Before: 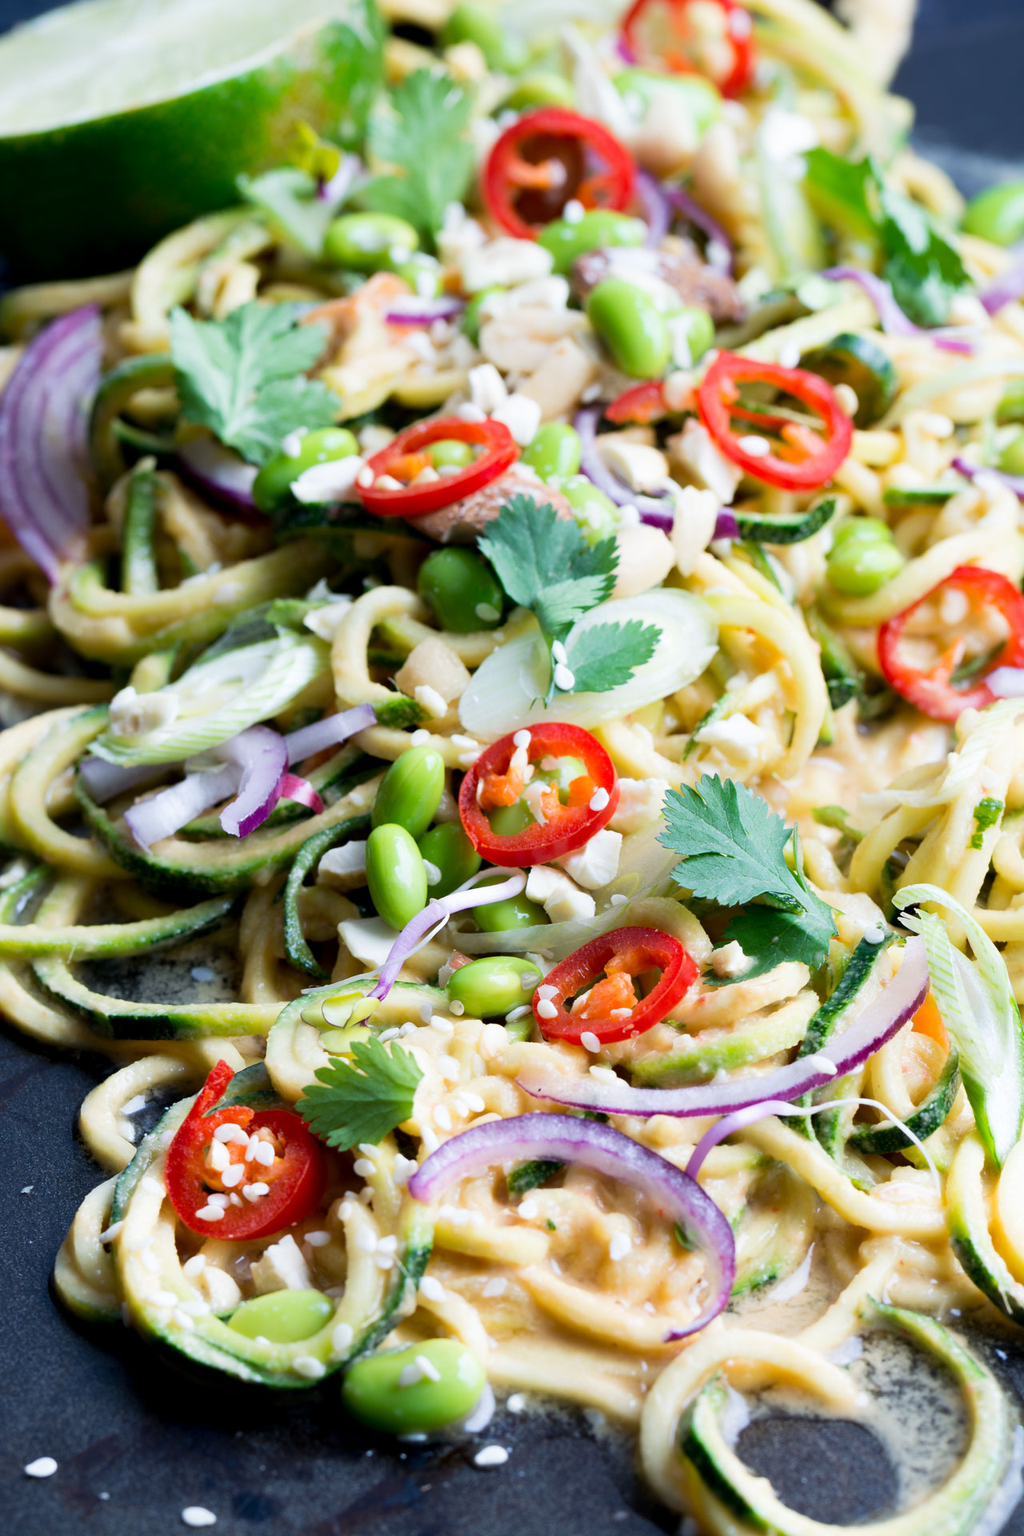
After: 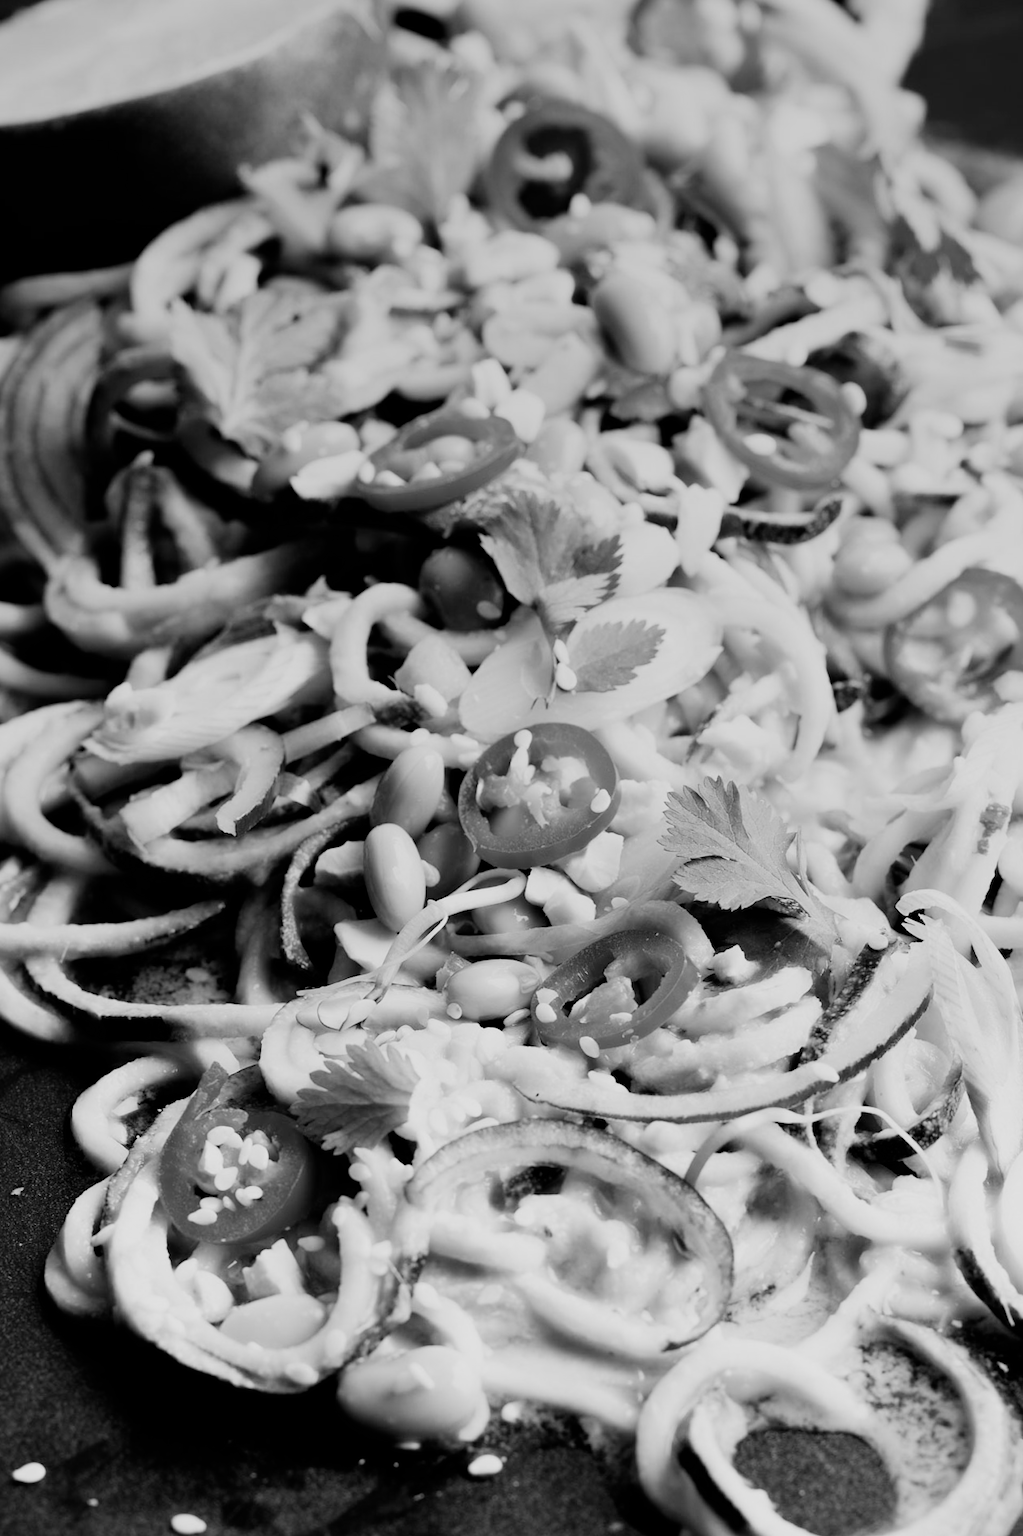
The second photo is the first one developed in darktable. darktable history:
contrast brightness saturation: saturation -1
white balance: red 0.974, blue 1.044
crop and rotate: angle -0.5°
graduated density: on, module defaults
filmic rgb: black relative exposure -5 EV, hardness 2.88, contrast 1.3, highlights saturation mix -30%
